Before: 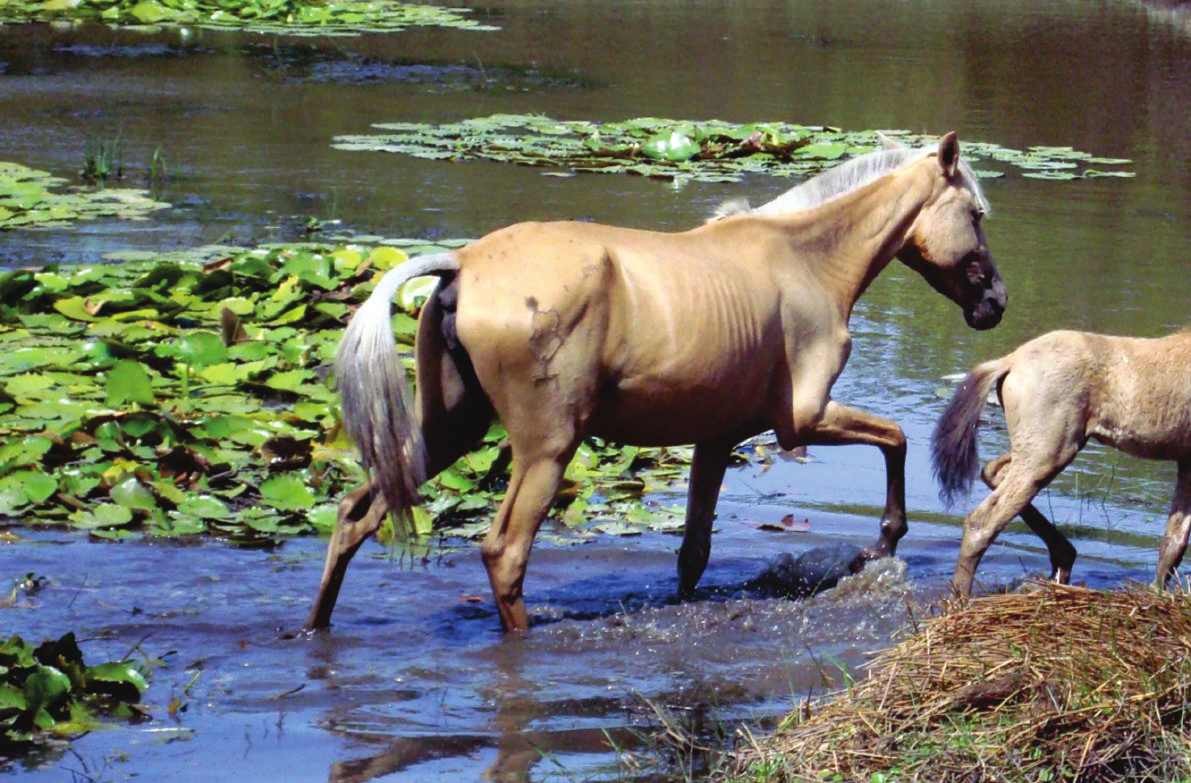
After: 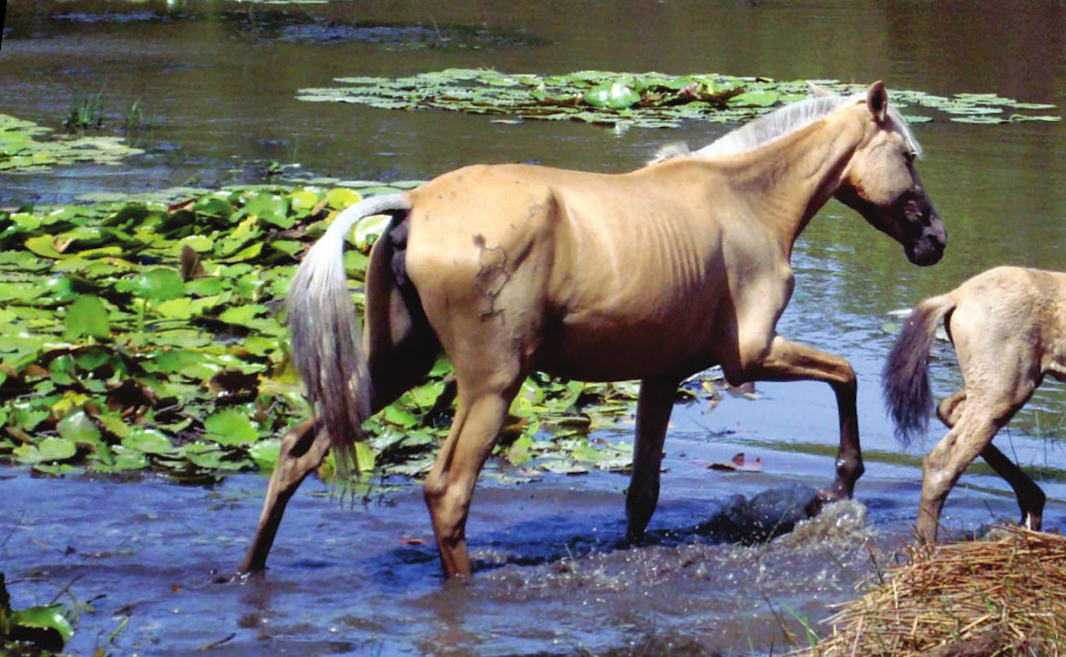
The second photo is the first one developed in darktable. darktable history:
crop and rotate: left 7.196%, top 4.574%, right 10.605%, bottom 13.178%
rotate and perspective: rotation 0.128°, lens shift (vertical) -0.181, lens shift (horizontal) -0.044, shear 0.001, automatic cropping off
